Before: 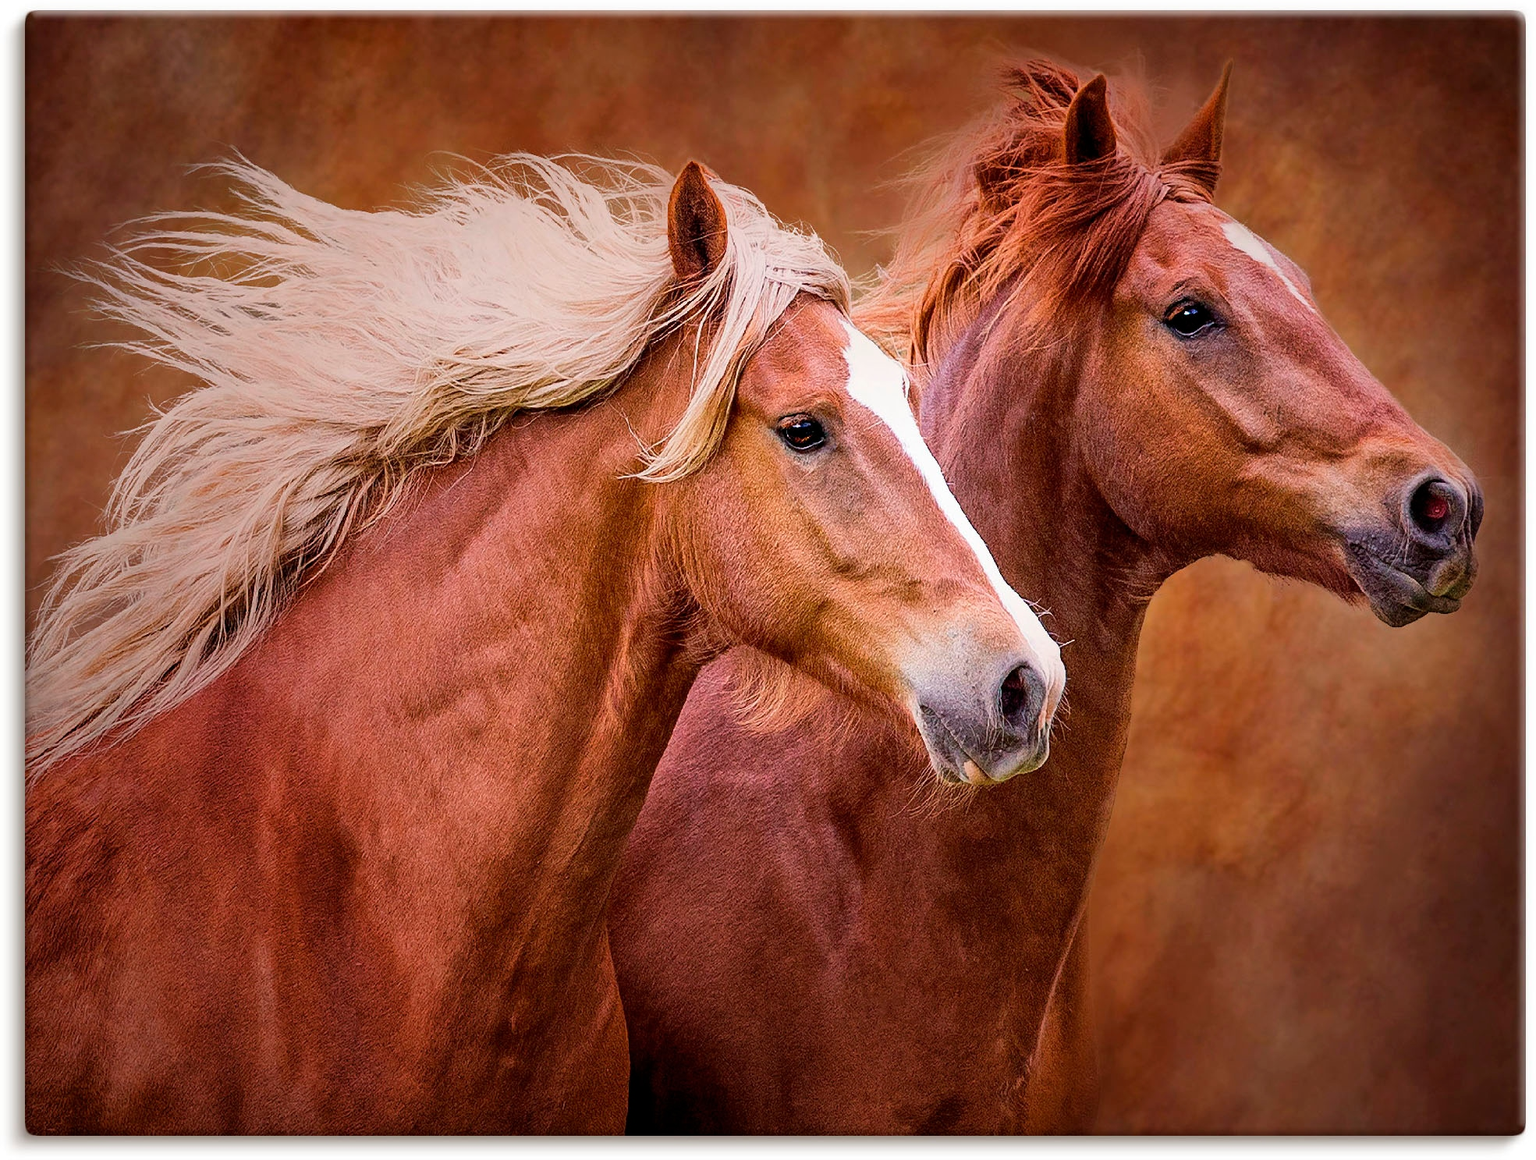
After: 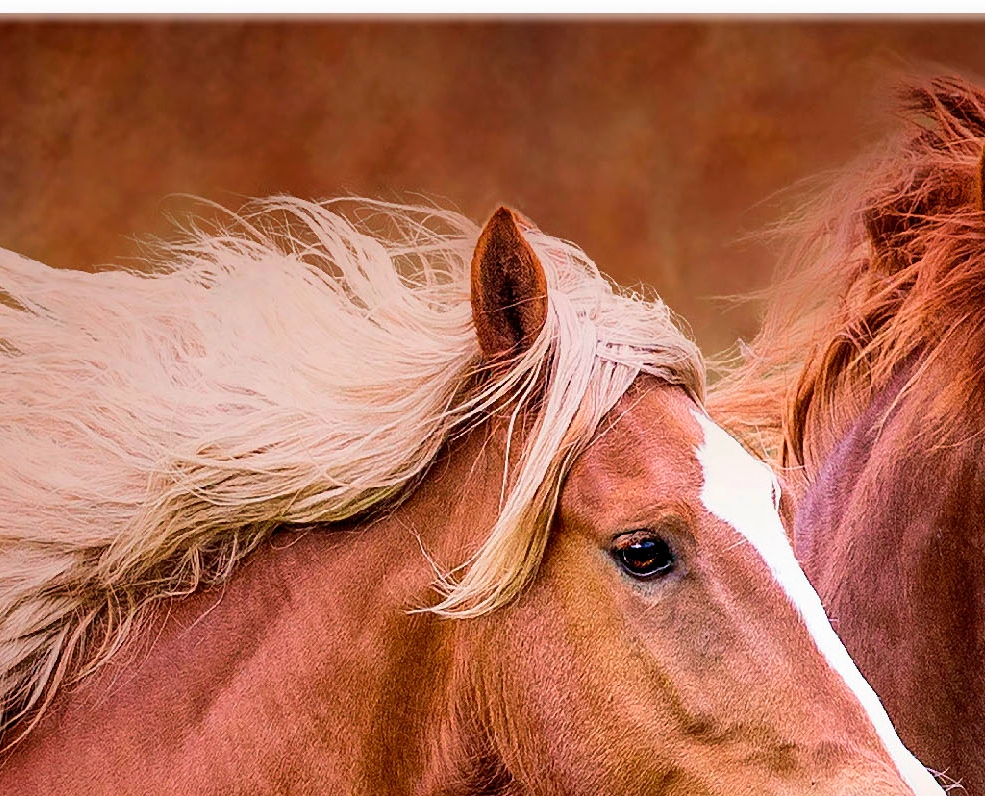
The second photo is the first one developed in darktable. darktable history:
crop: left 19.556%, right 30.401%, bottom 46.458%
white balance: red 1, blue 1
velvia: on, module defaults
